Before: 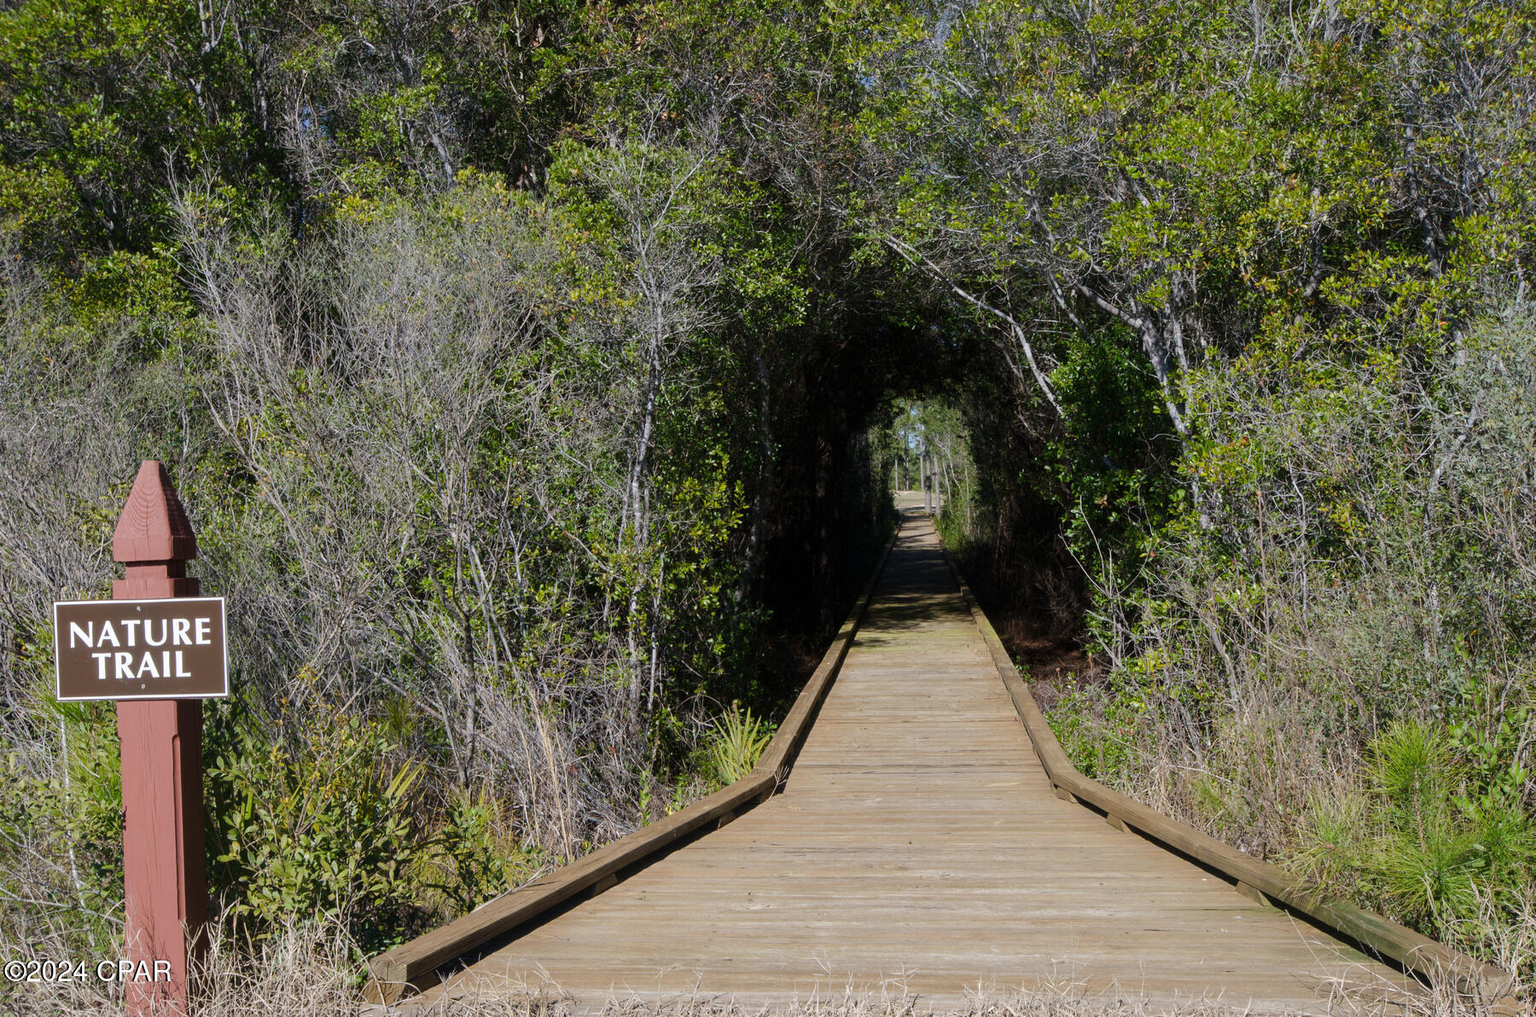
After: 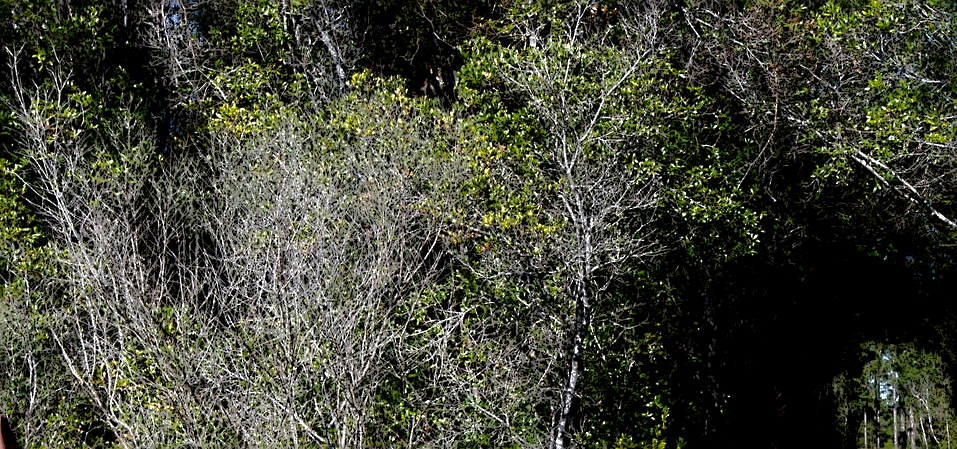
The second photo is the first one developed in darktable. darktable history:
sharpen: on, module defaults
local contrast: highlights 1%, shadows 234%, detail 164%, midtone range 0.004
base curve: curves: ch0 [(0, 0) (0.262, 0.32) (0.722, 0.705) (1, 1)], preserve colors none
crop: left 10.321%, top 10.644%, right 36.494%, bottom 51.661%
exposure: black level correction 0, exposure 1.1 EV, compensate exposure bias true, compensate highlight preservation false
